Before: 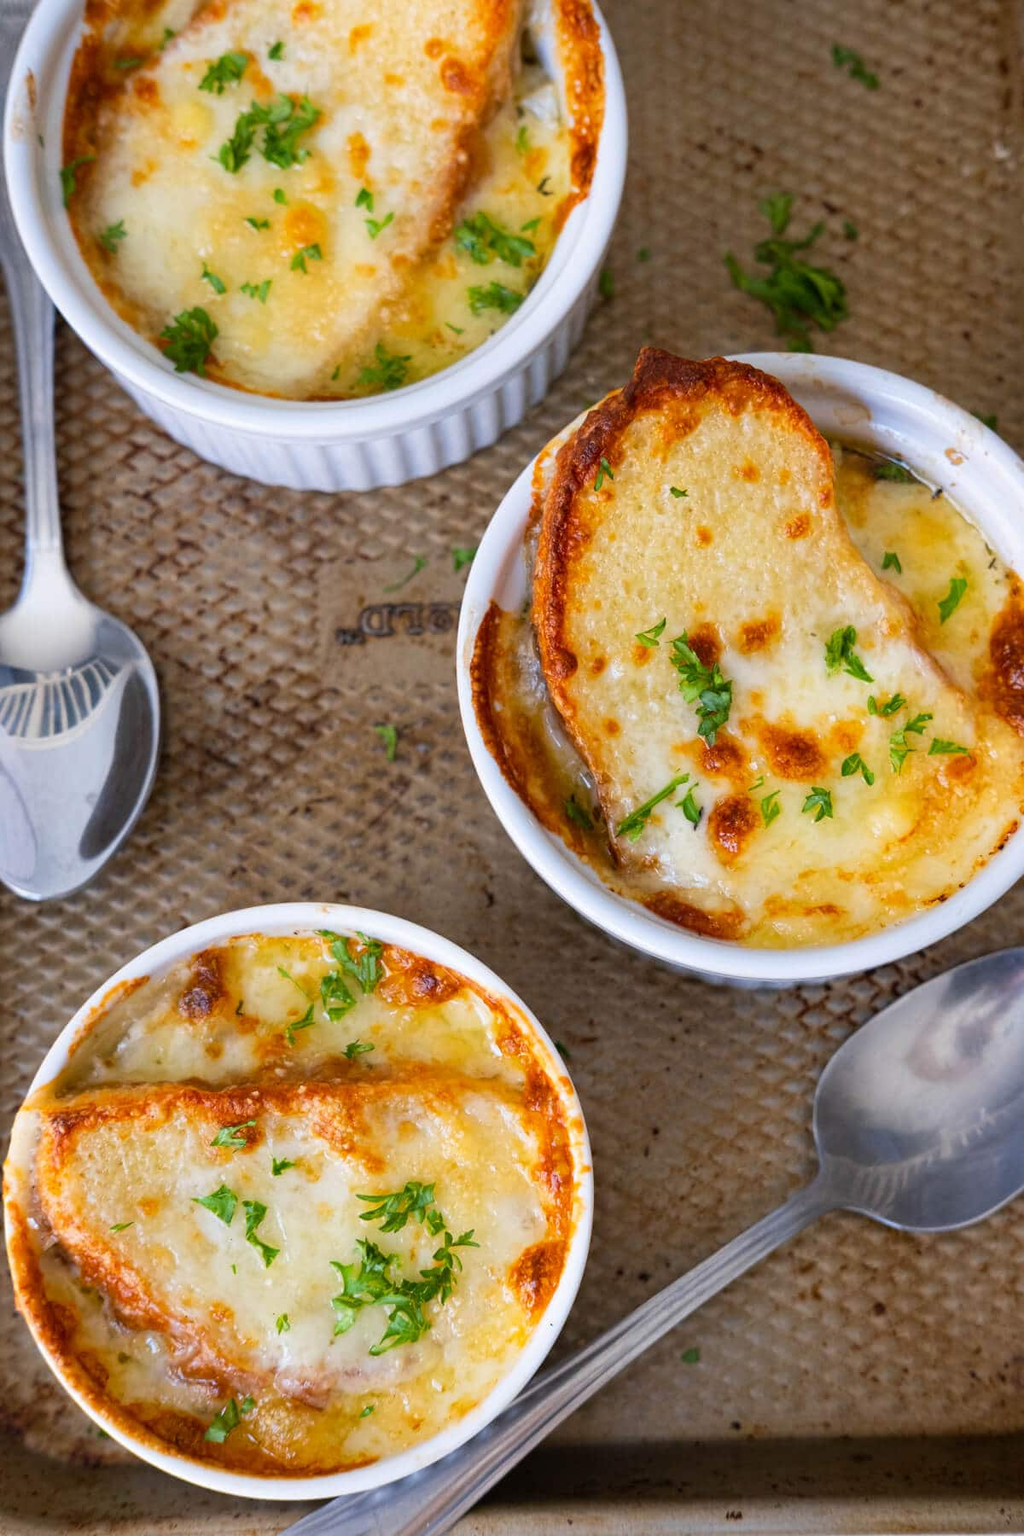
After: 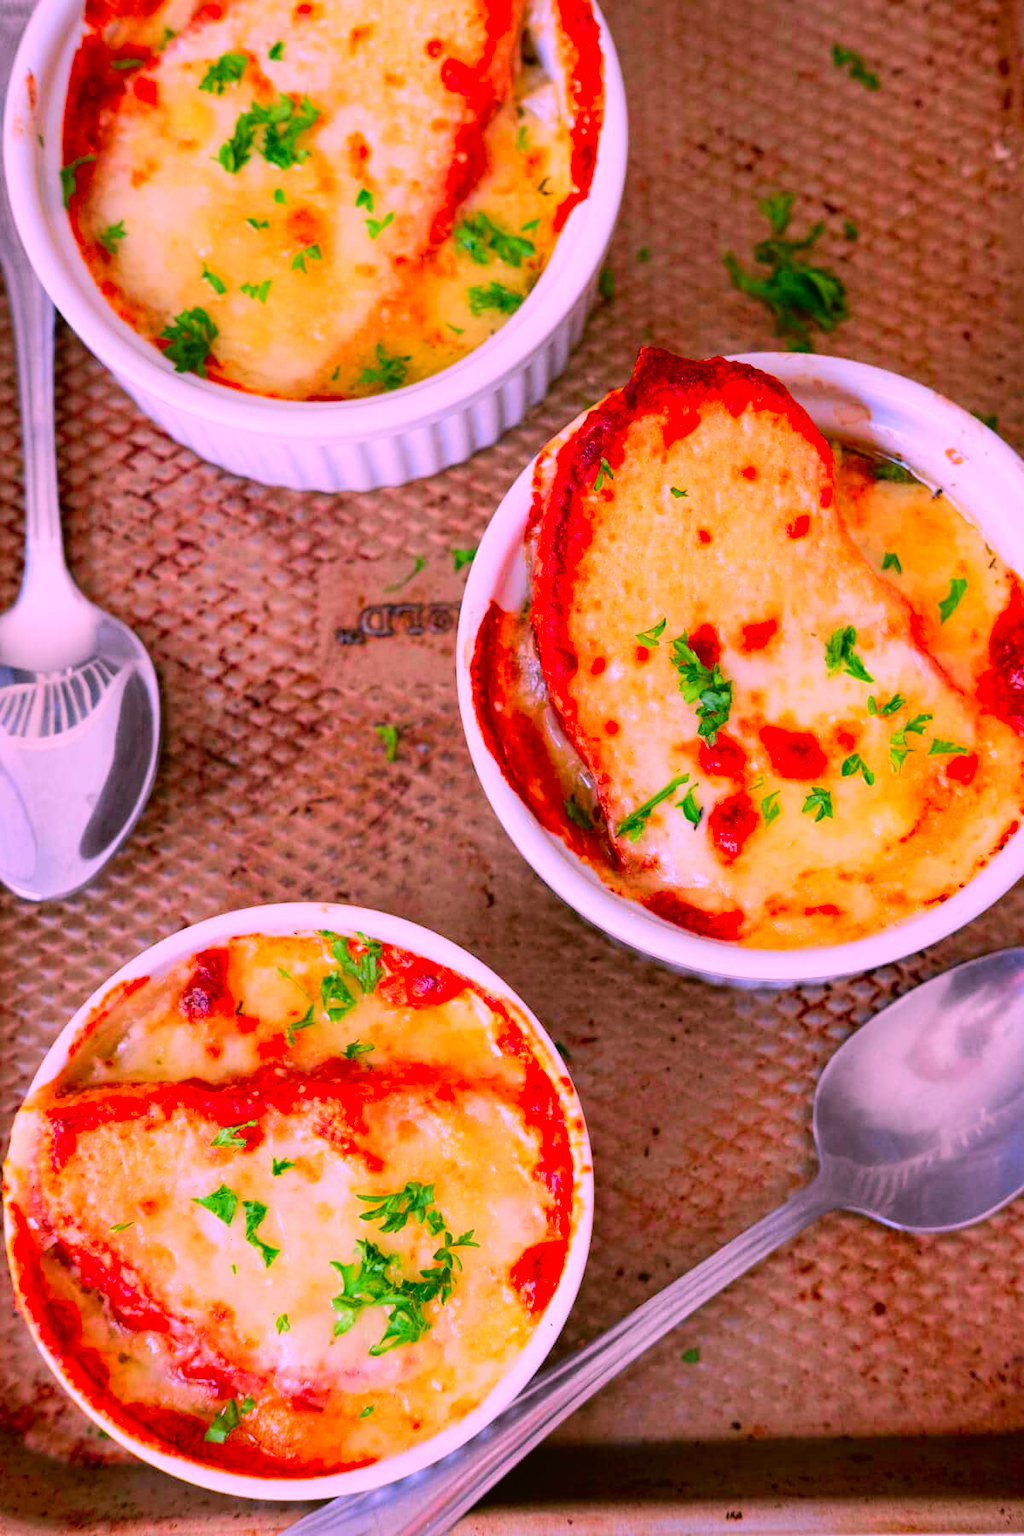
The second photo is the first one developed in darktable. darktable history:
color correction: highlights a* 19.5, highlights b* -11.53, saturation 1.69
tone curve: curves: ch0 [(0, 0.019) (0.066, 0.043) (0.189, 0.182) (0.368, 0.407) (0.501, 0.564) (0.677, 0.729) (0.851, 0.861) (0.997, 0.959)]; ch1 [(0, 0) (0.187, 0.121) (0.388, 0.346) (0.437, 0.409) (0.474, 0.472) (0.499, 0.501) (0.514, 0.515) (0.542, 0.557) (0.645, 0.686) (0.812, 0.856) (1, 1)]; ch2 [(0, 0) (0.246, 0.214) (0.421, 0.427) (0.459, 0.484) (0.5, 0.504) (0.518, 0.523) (0.529, 0.548) (0.56, 0.576) (0.607, 0.63) (0.744, 0.734) (0.867, 0.821) (0.993, 0.889)], color space Lab, independent channels, preserve colors none
